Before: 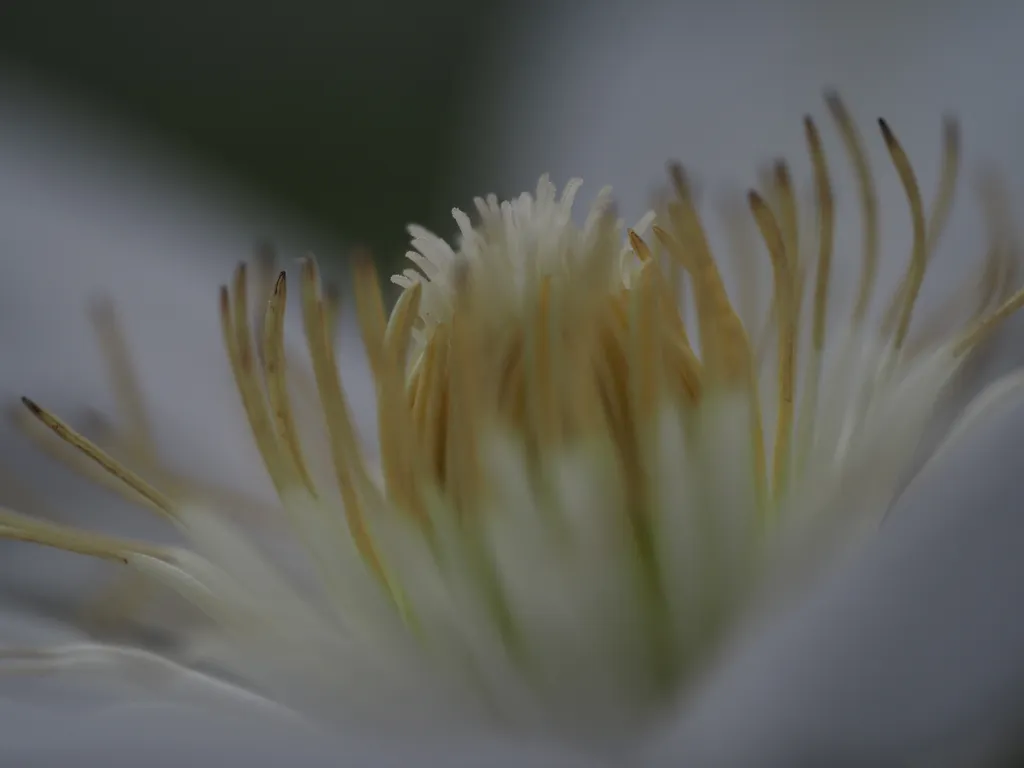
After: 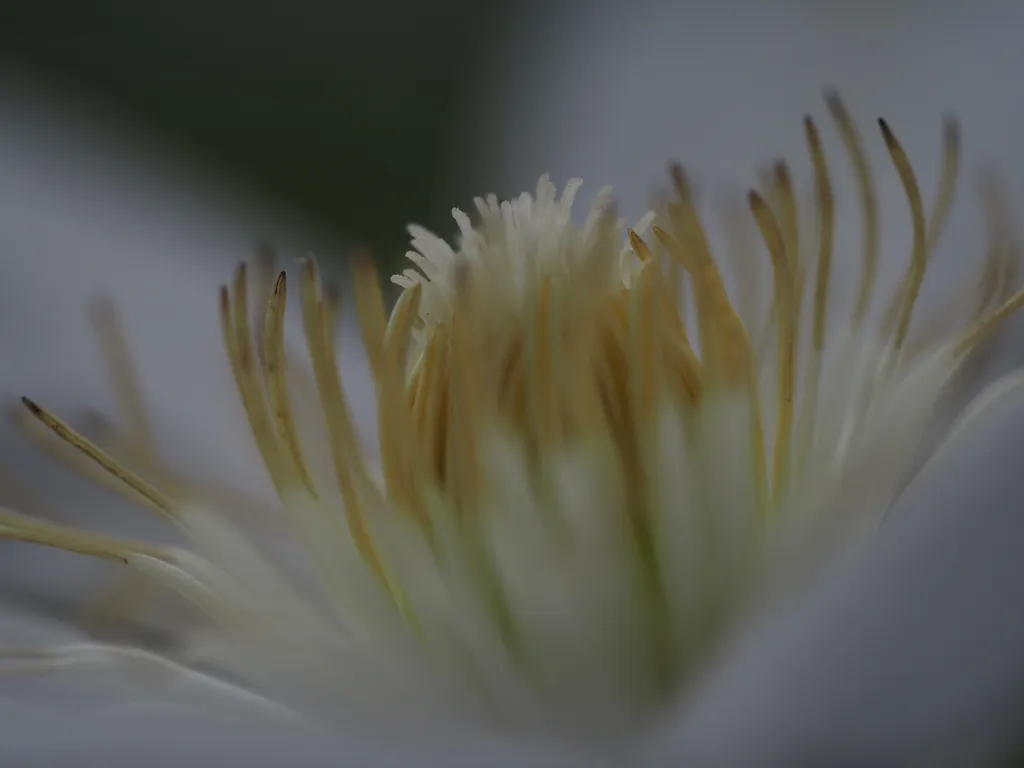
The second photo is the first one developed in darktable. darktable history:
shadows and highlights: shadows -20.07, white point adjustment -2.1, highlights -35.02
